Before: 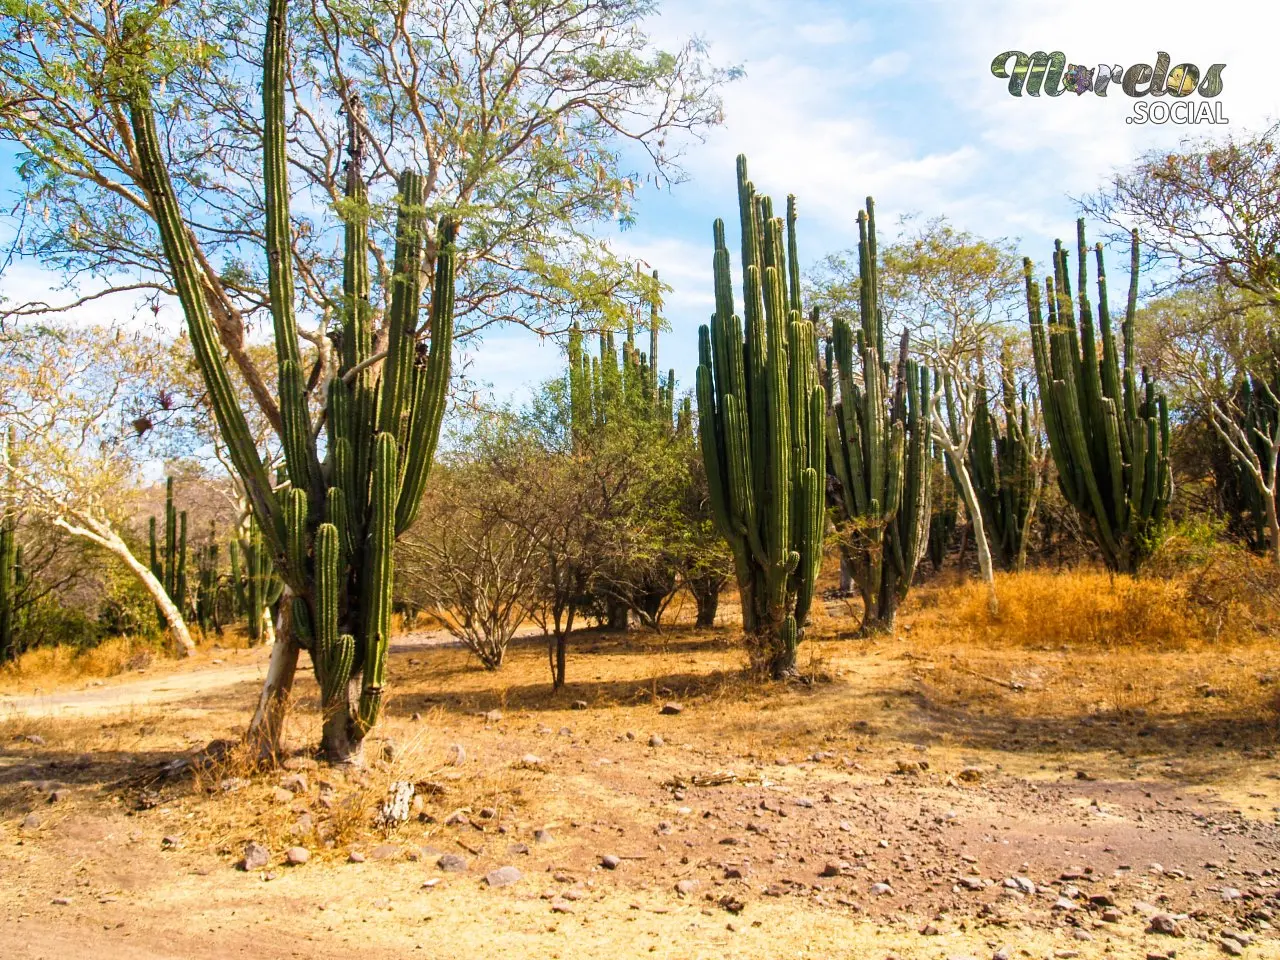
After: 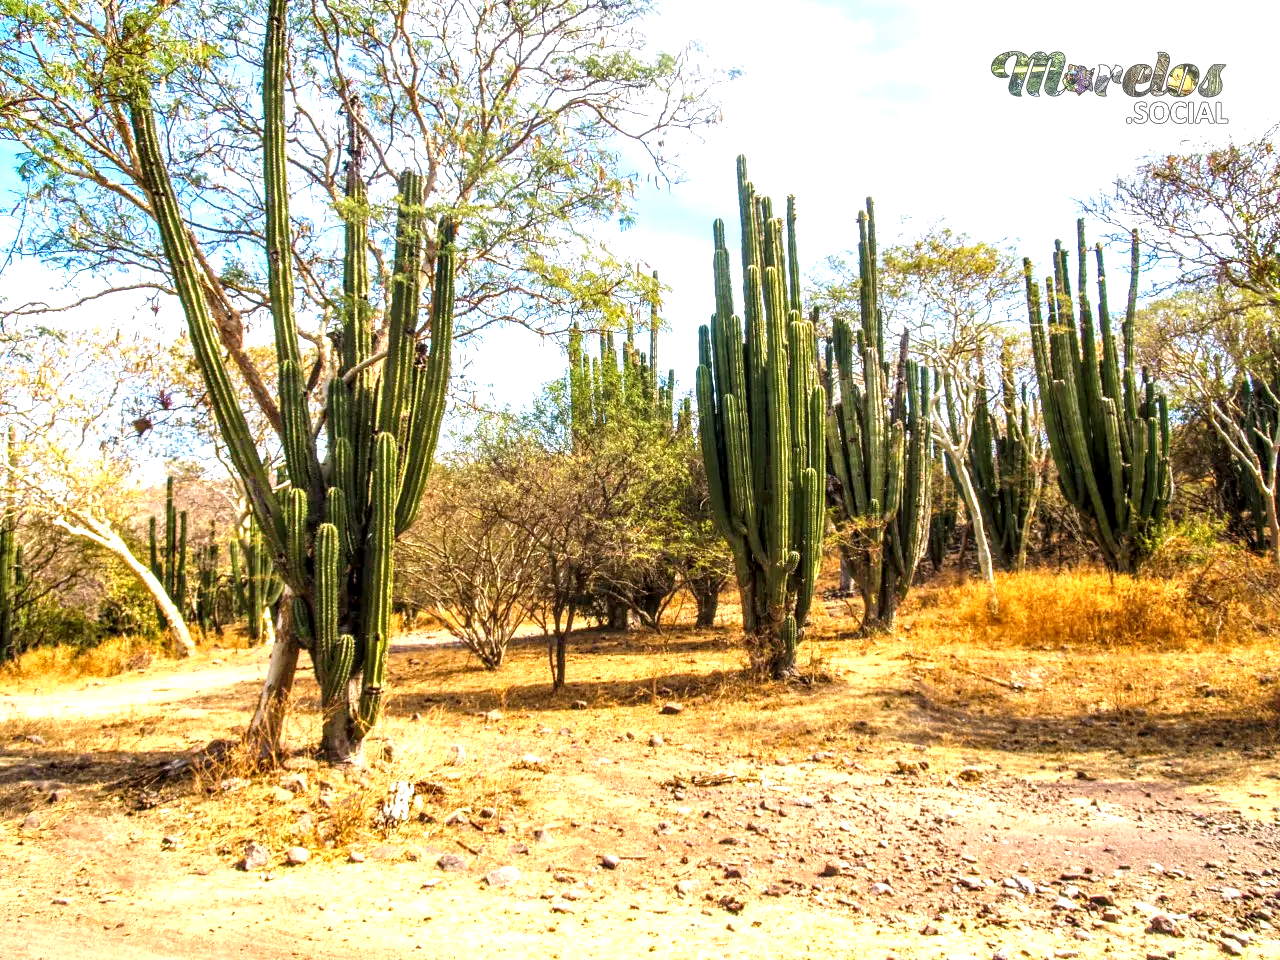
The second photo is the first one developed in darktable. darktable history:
local contrast: detail 139%
exposure: exposure 0.777 EV, compensate highlight preservation false
